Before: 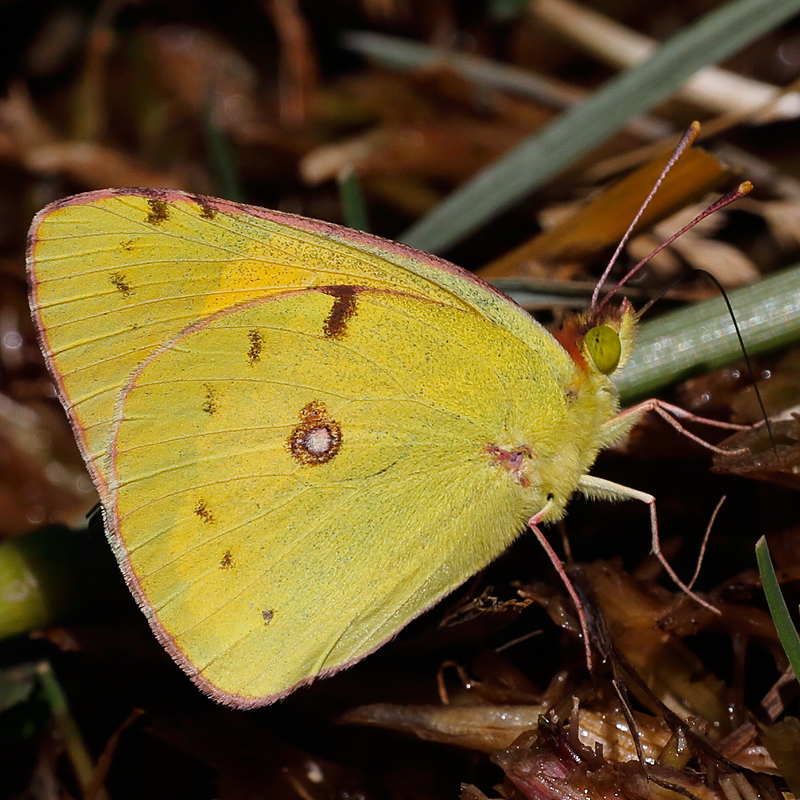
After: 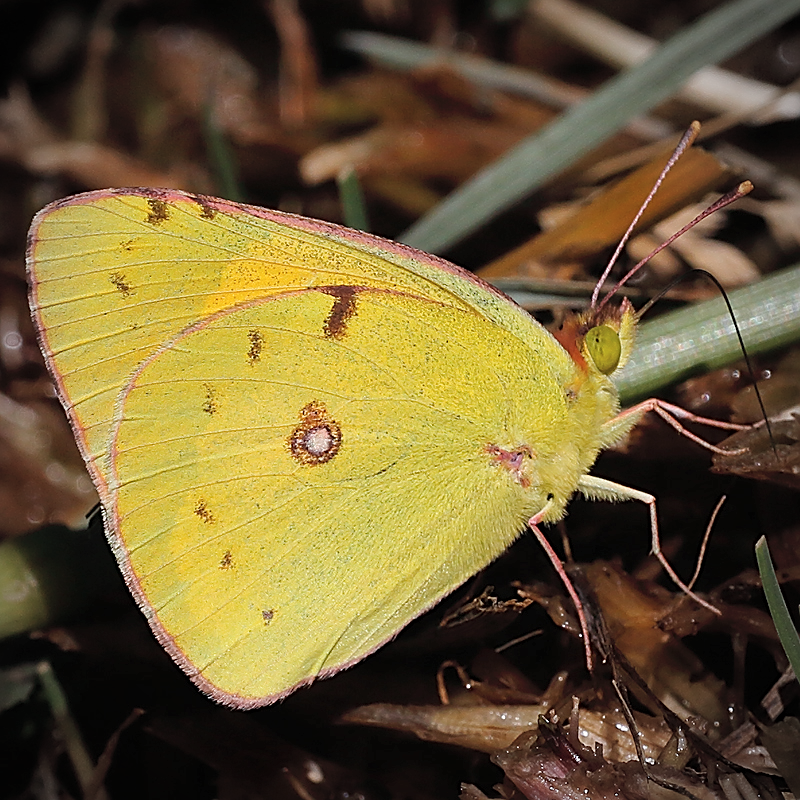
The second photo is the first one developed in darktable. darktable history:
contrast brightness saturation: brightness 0.15
vignetting: fall-off start 79.88%
sharpen: on, module defaults
